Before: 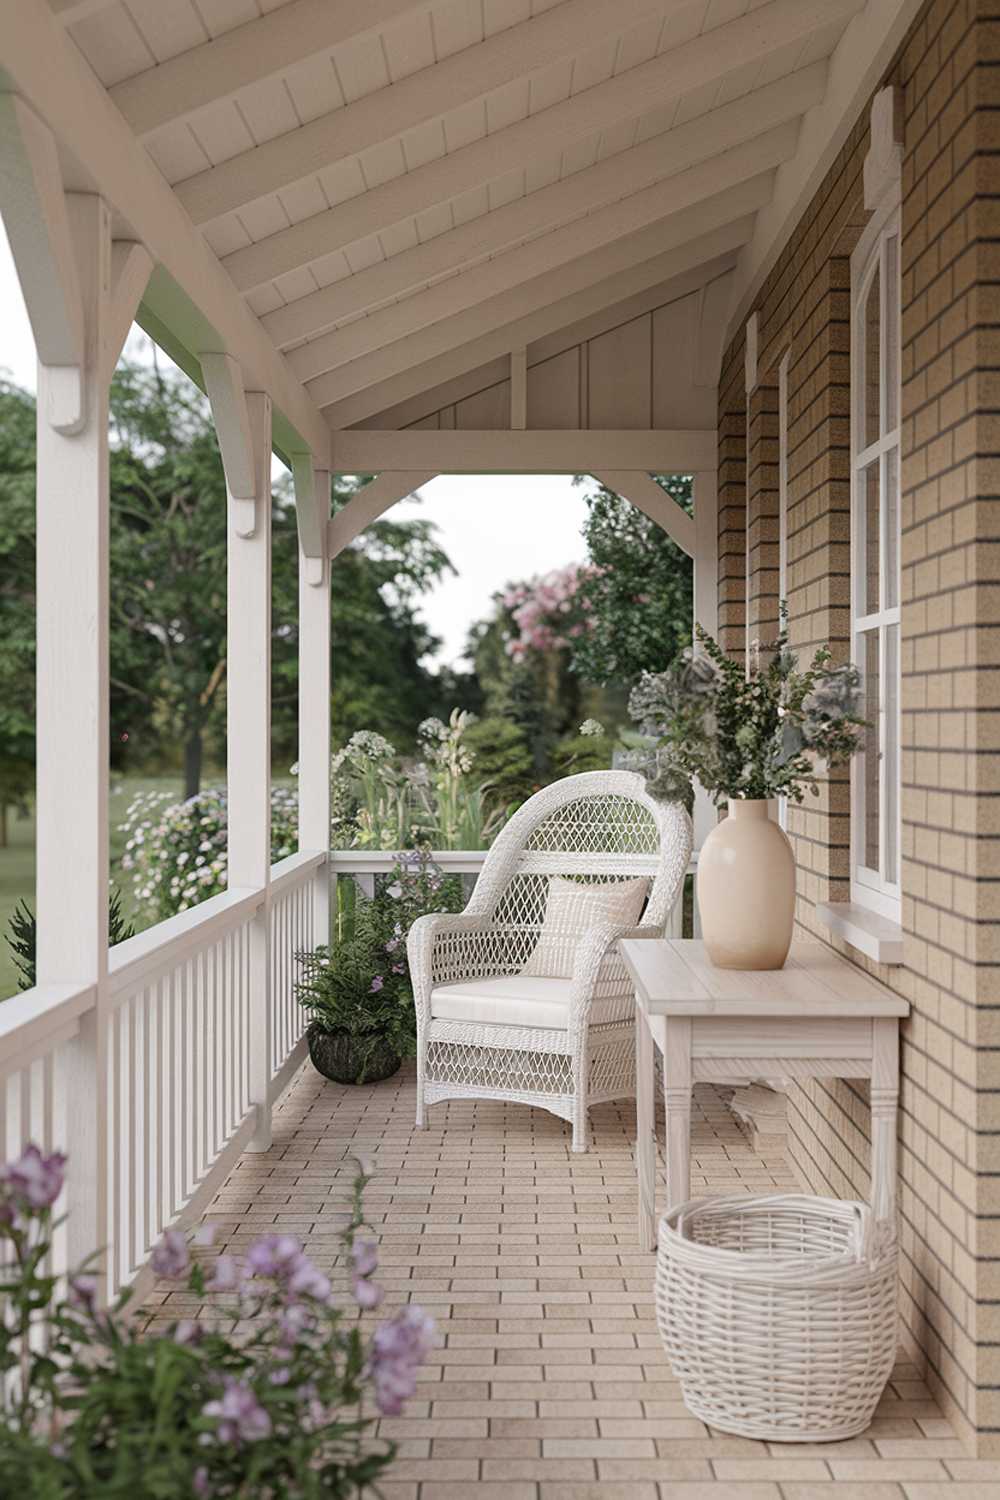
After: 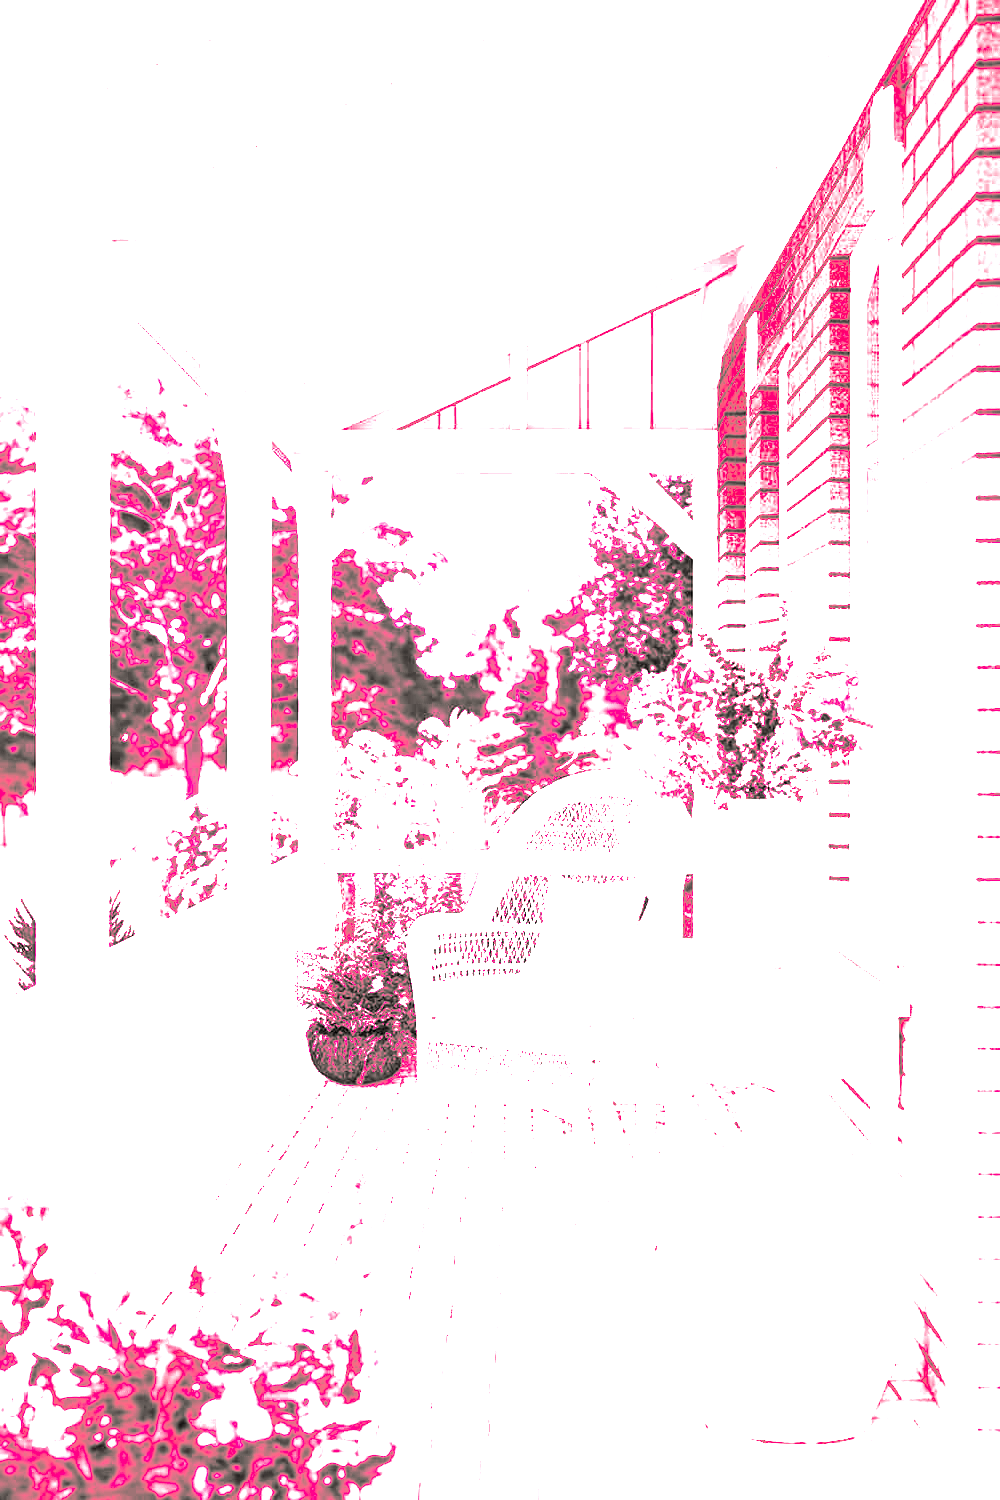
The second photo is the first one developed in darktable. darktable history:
white balance: red 4.26, blue 1.802
split-toning: shadows › hue 26°, shadows › saturation 0.09, highlights › hue 40°, highlights › saturation 0.18, balance -63, compress 0%
color calibration: illuminant custom, x 0.261, y 0.521, temperature 7054.11 K
